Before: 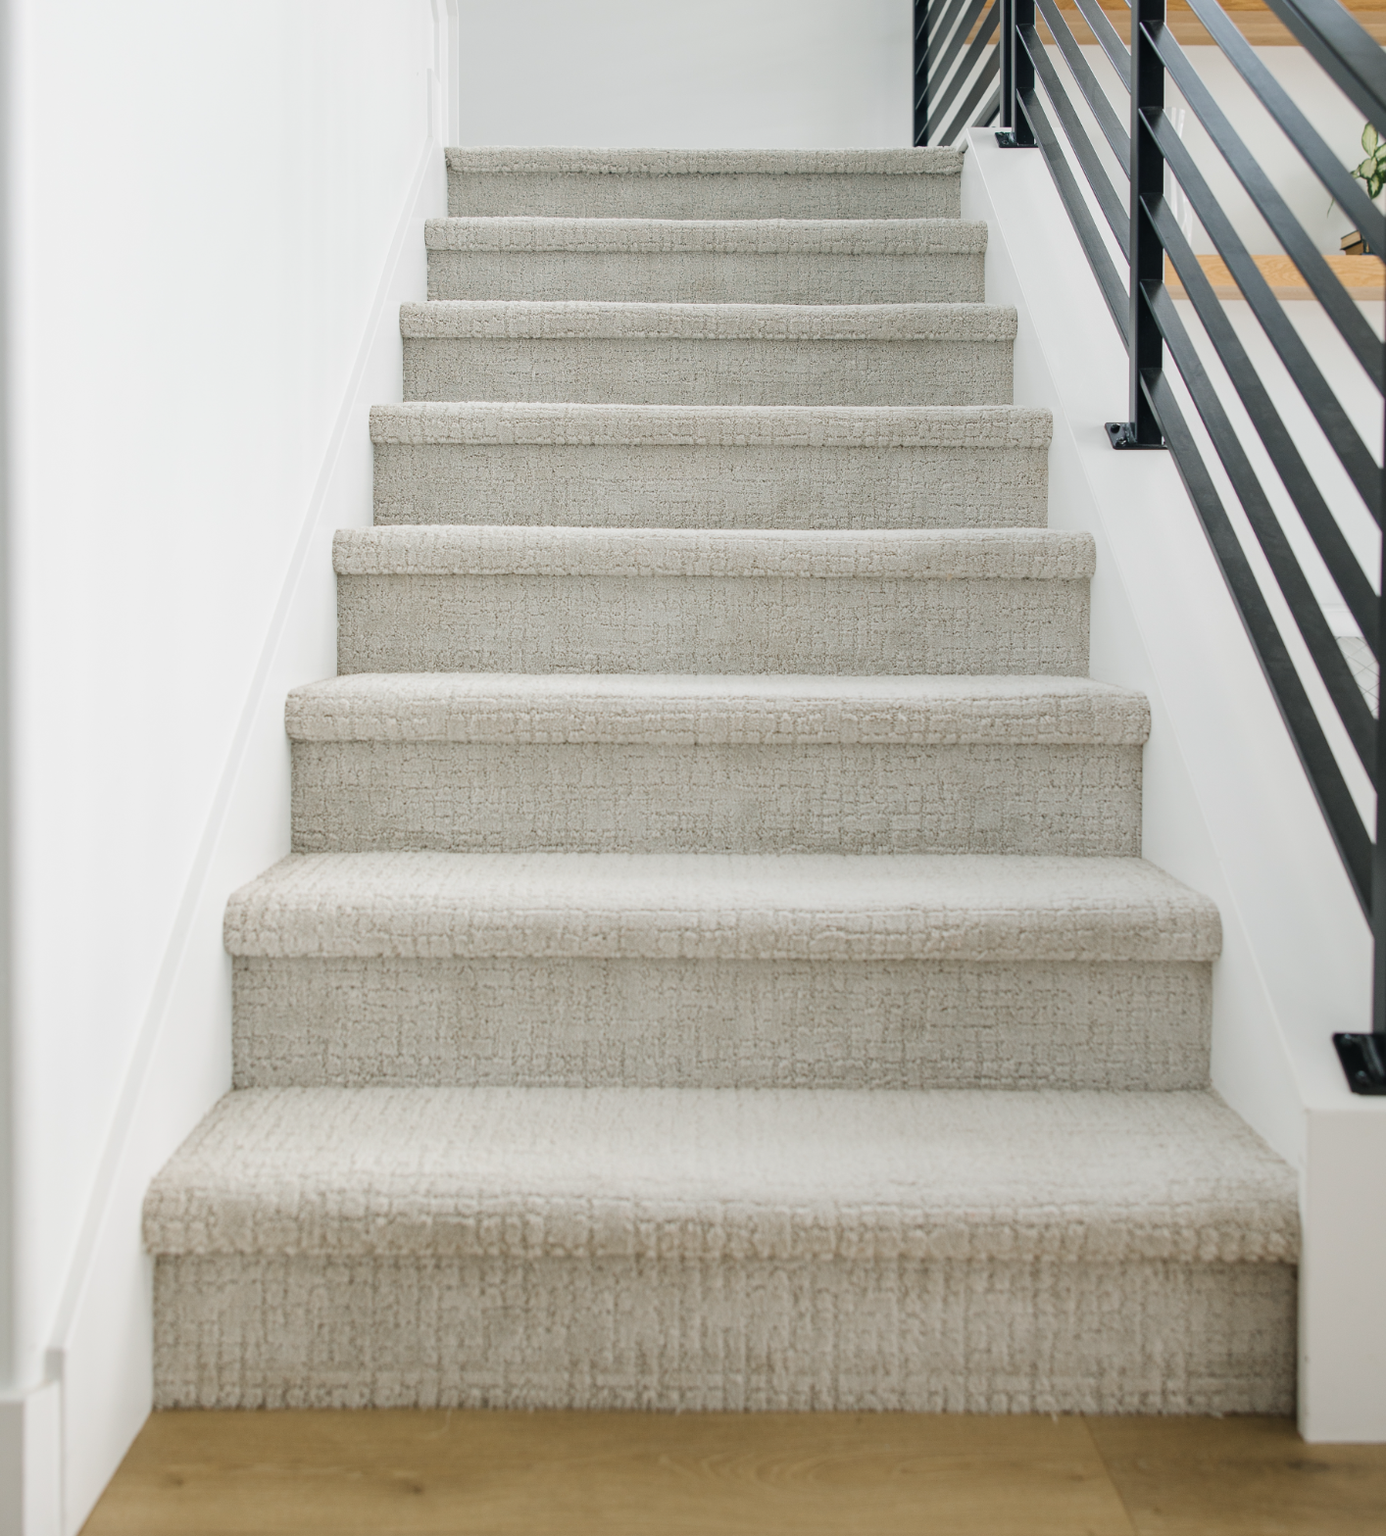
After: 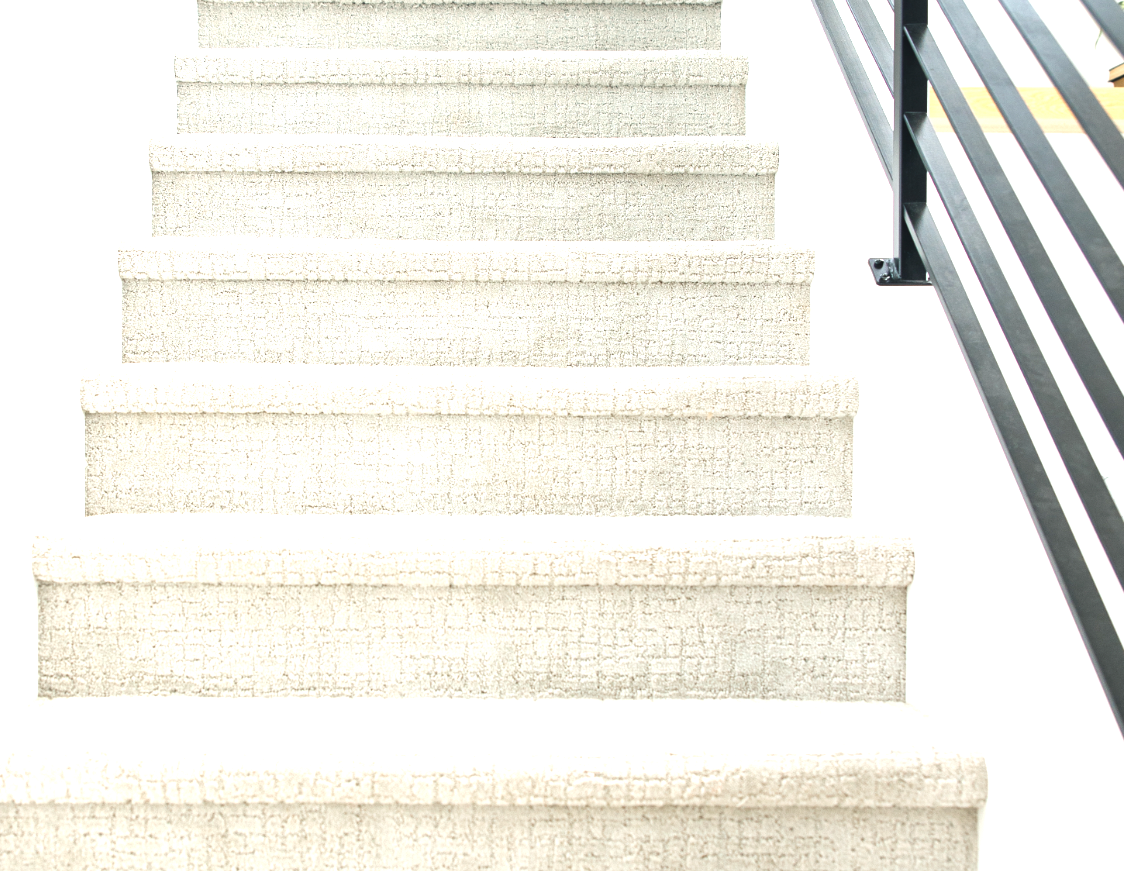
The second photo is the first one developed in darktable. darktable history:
exposure: black level correction 0, exposure 1.354 EV, compensate exposure bias true, compensate highlight preservation false
crop: left 18.362%, top 11.102%, right 2.106%, bottom 33.301%
